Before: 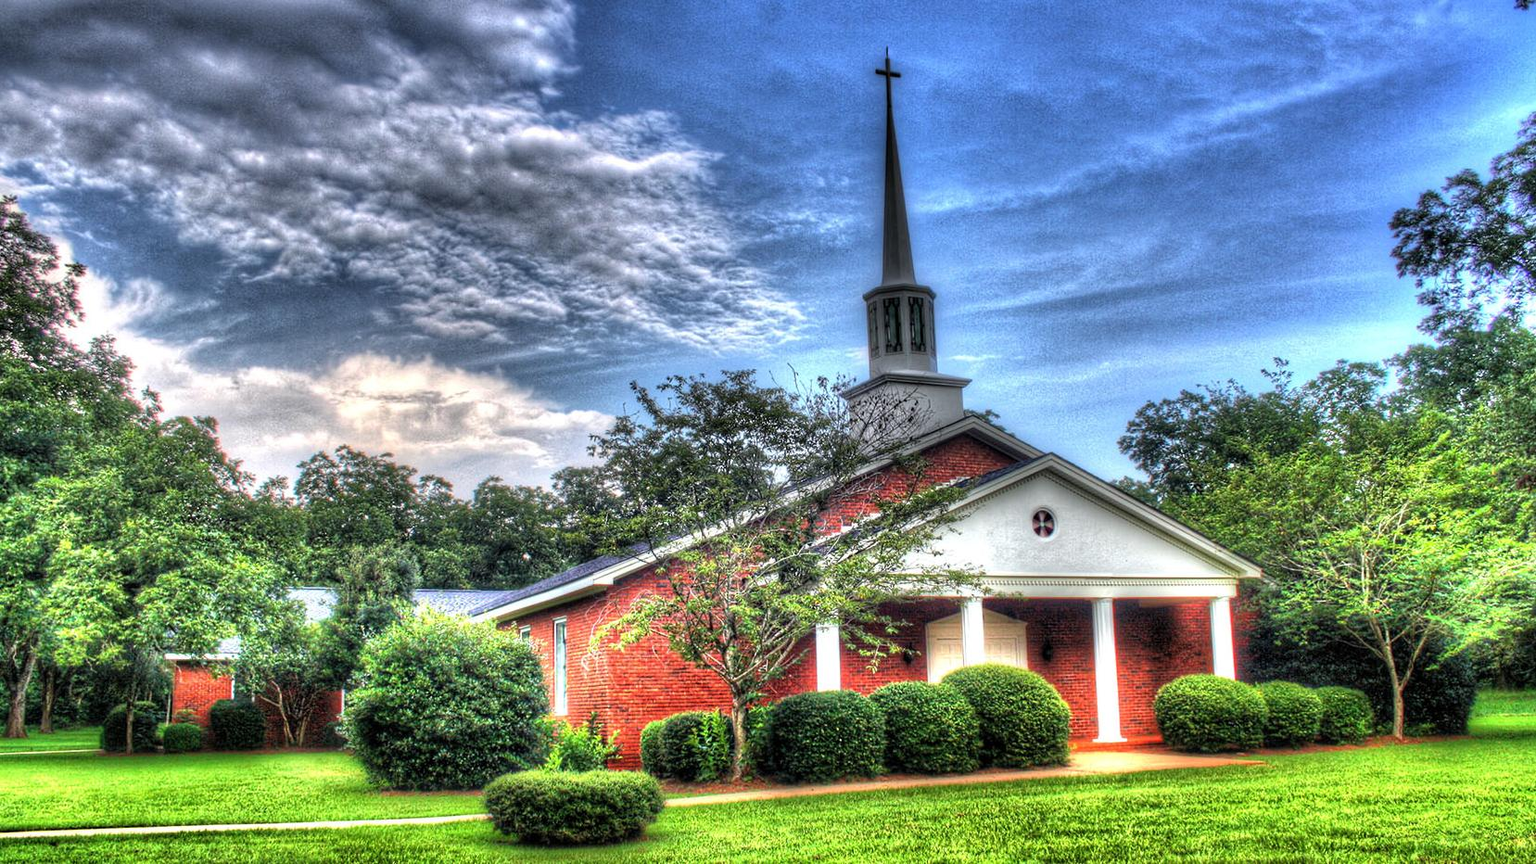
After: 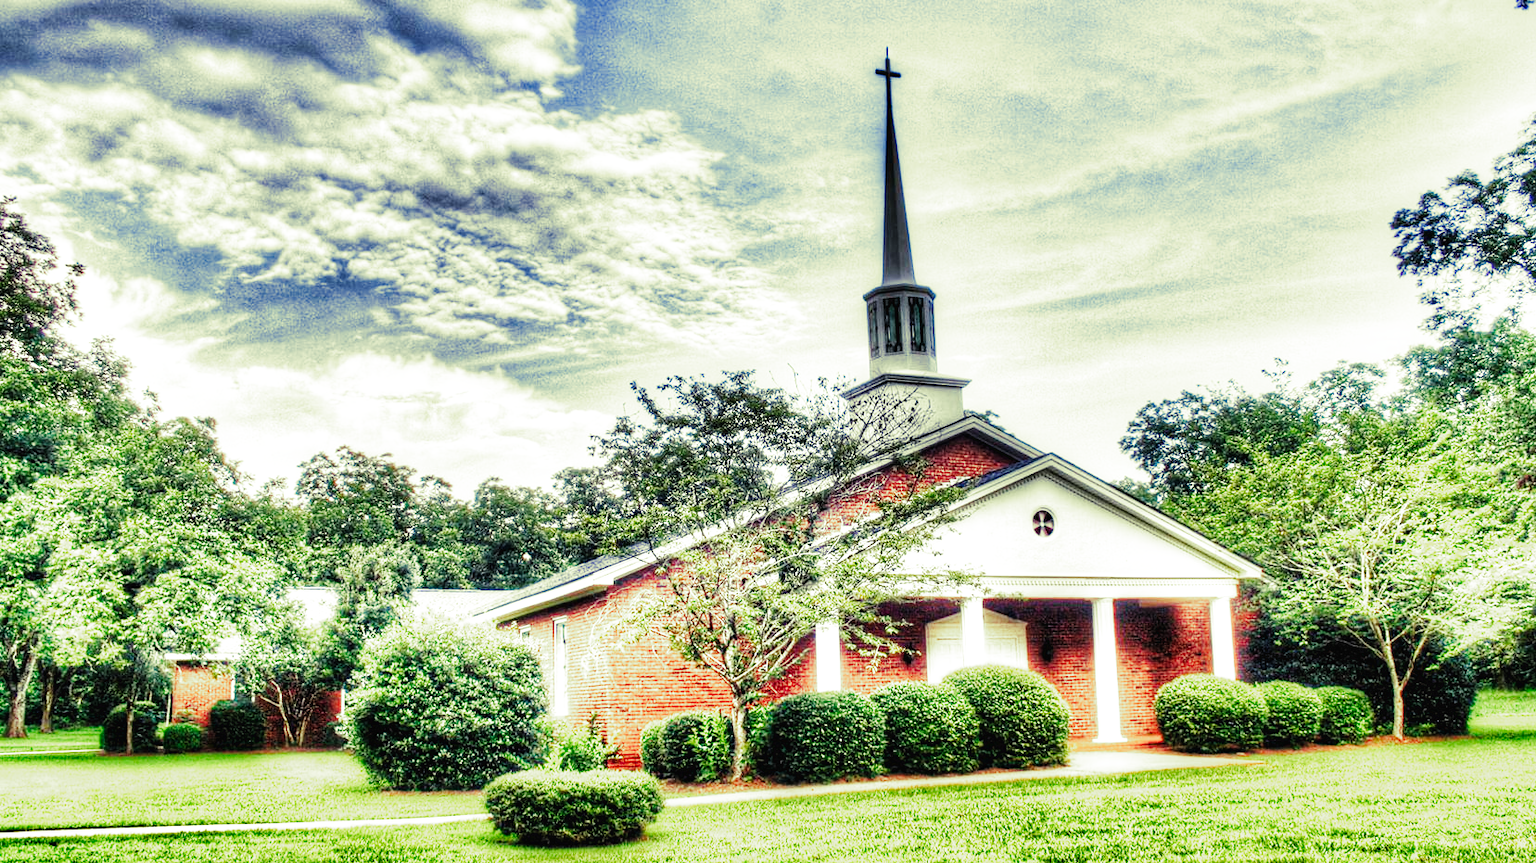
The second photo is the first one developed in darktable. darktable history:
base curve: curves: ch0 [(0, 0.003) (0.001, 0.002) (0.006, 0.004) (0.02, 0.022) (0.048, 0.086) (0.094, 0.234) (0.162, 0.431) (0.258, 0.629) (0.385, 0.8) (0.548, 0.918) (0.751, 0.988) (1, 1)], preserve colors none
split-toning: shadows › hue 290.82°, shadows › saturation 0.34, highlights › saturation 0.38, balance 0, compress 50%
